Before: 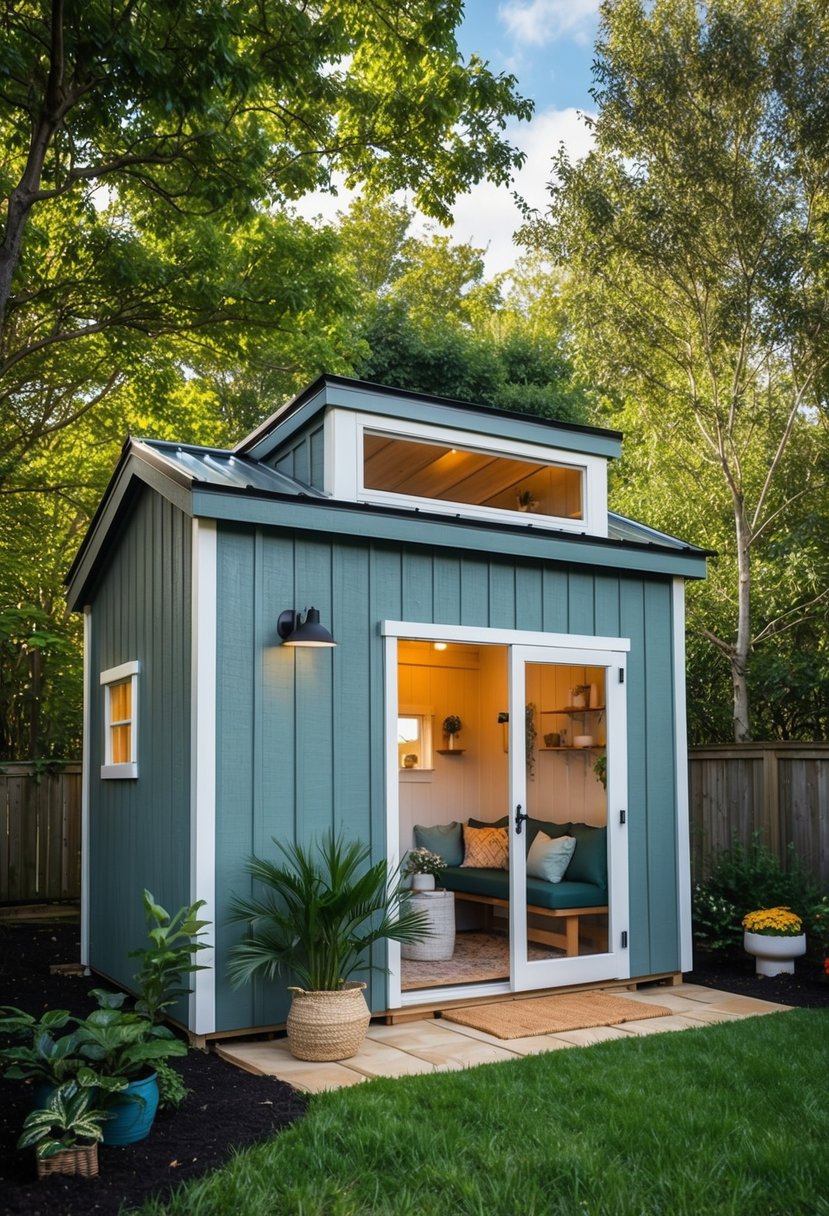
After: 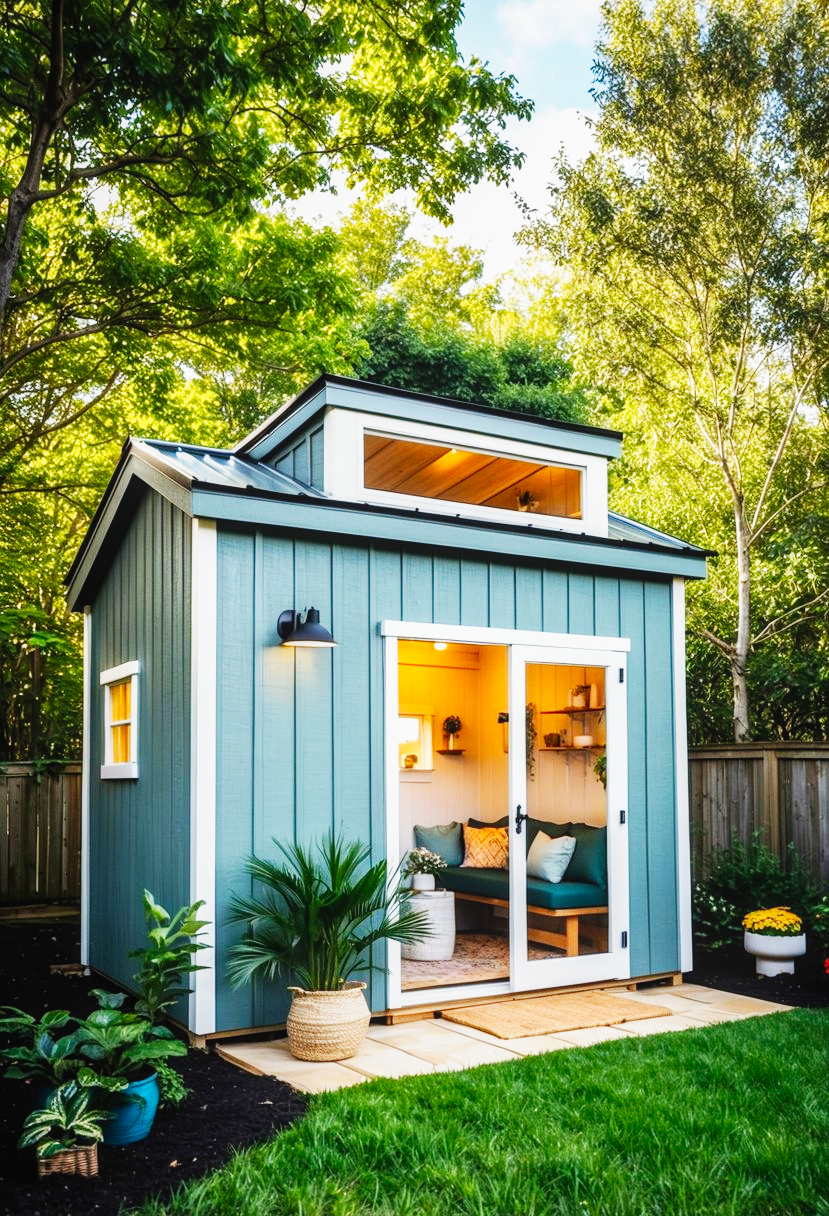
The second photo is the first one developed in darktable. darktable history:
base curve: curves: ch0 [(0, 0) (0.007, 0.004) (0.027, 0.03) (0.046, 0.07) (0.207, 0.54) (0.442, 0.872) (0.673, 0.972) (1, 1)], preserve colors none
local contrast: detail 110%
